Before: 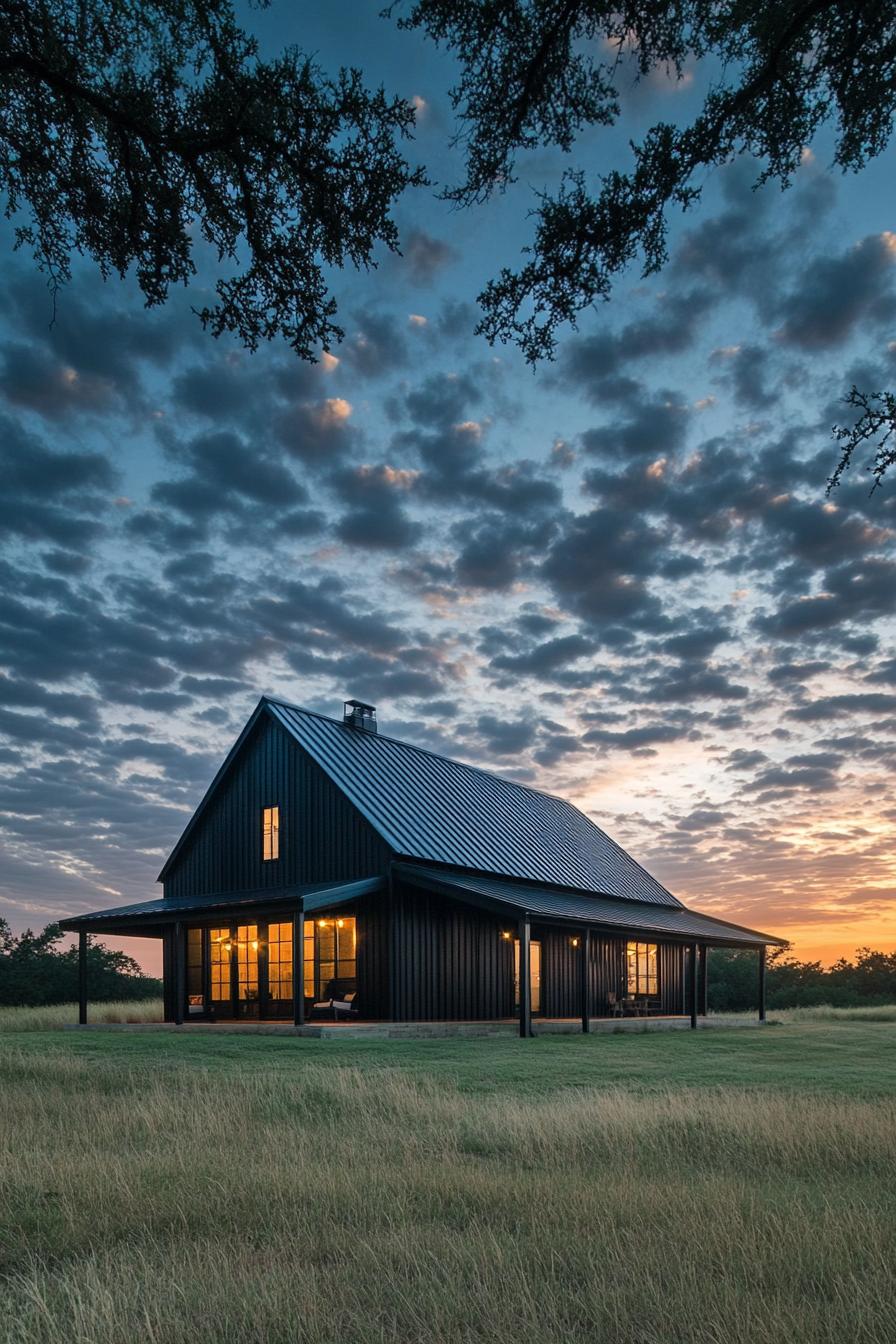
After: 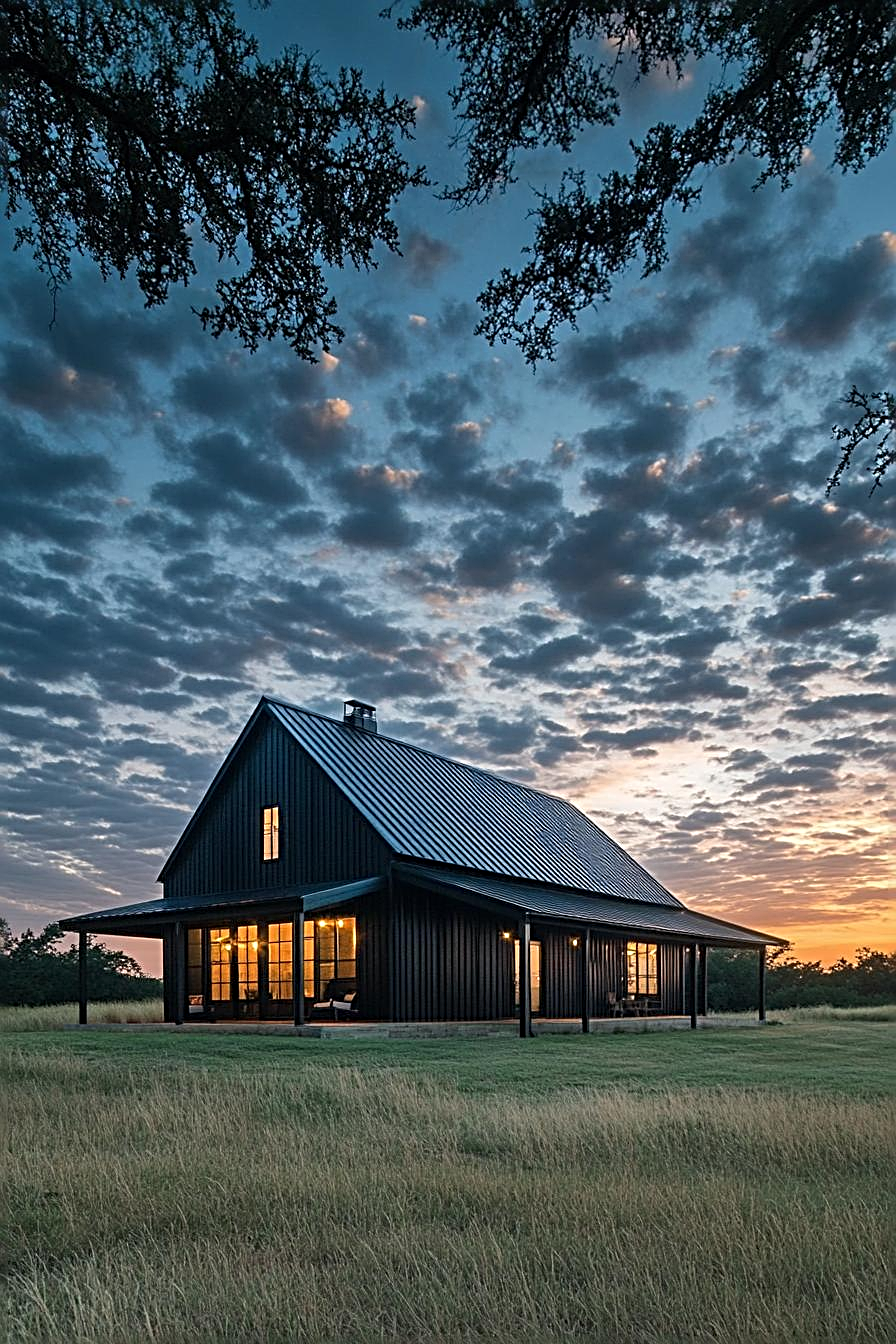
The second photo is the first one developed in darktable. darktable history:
sharpen: radius 3.057, amount 0.763
